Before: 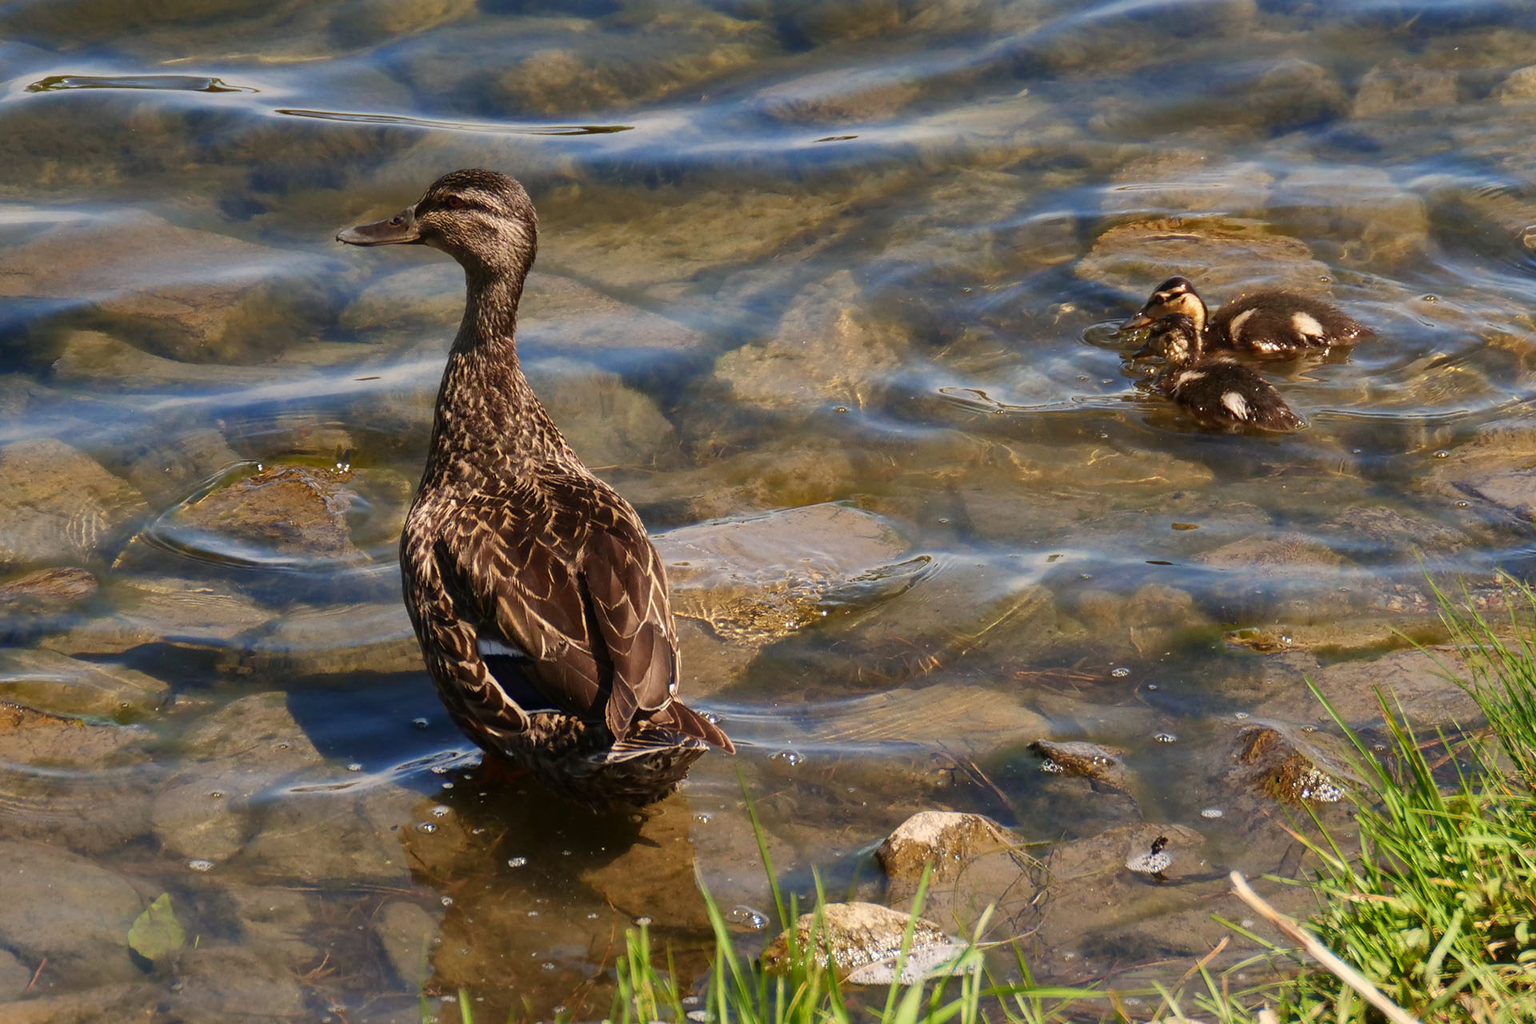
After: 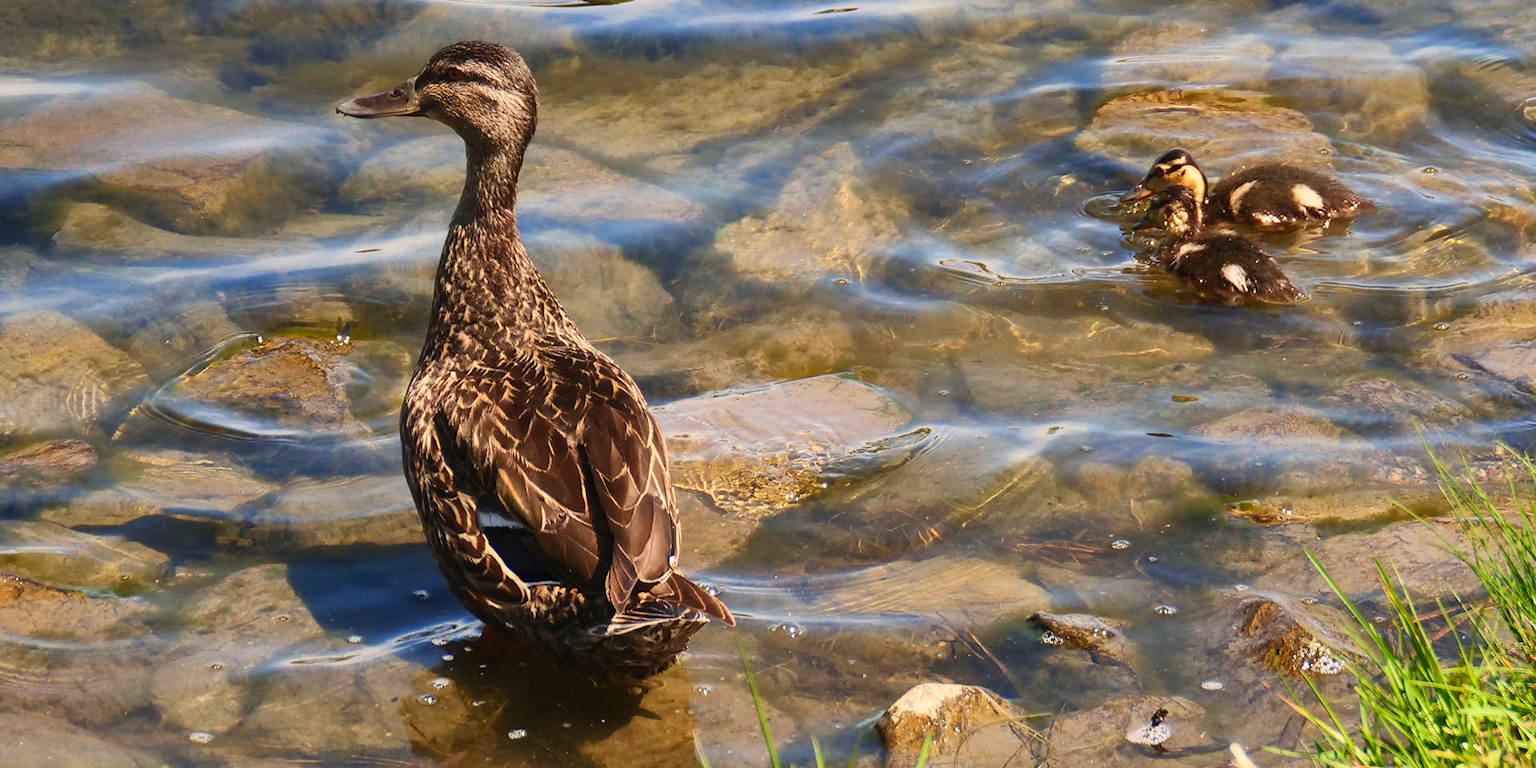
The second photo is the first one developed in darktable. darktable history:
crop and rotate: top 12.5%, bottom 12.5%
contrast brightness saturation: contrast 0.2, brightness 0.16, saturation 0.22
